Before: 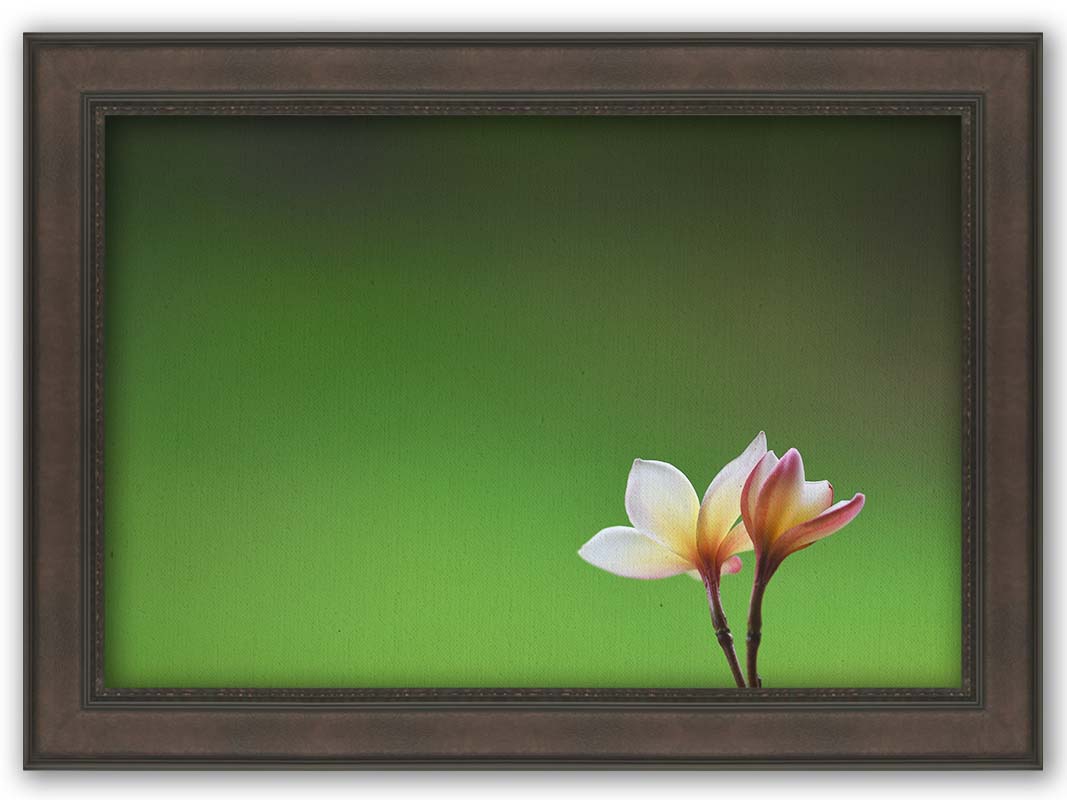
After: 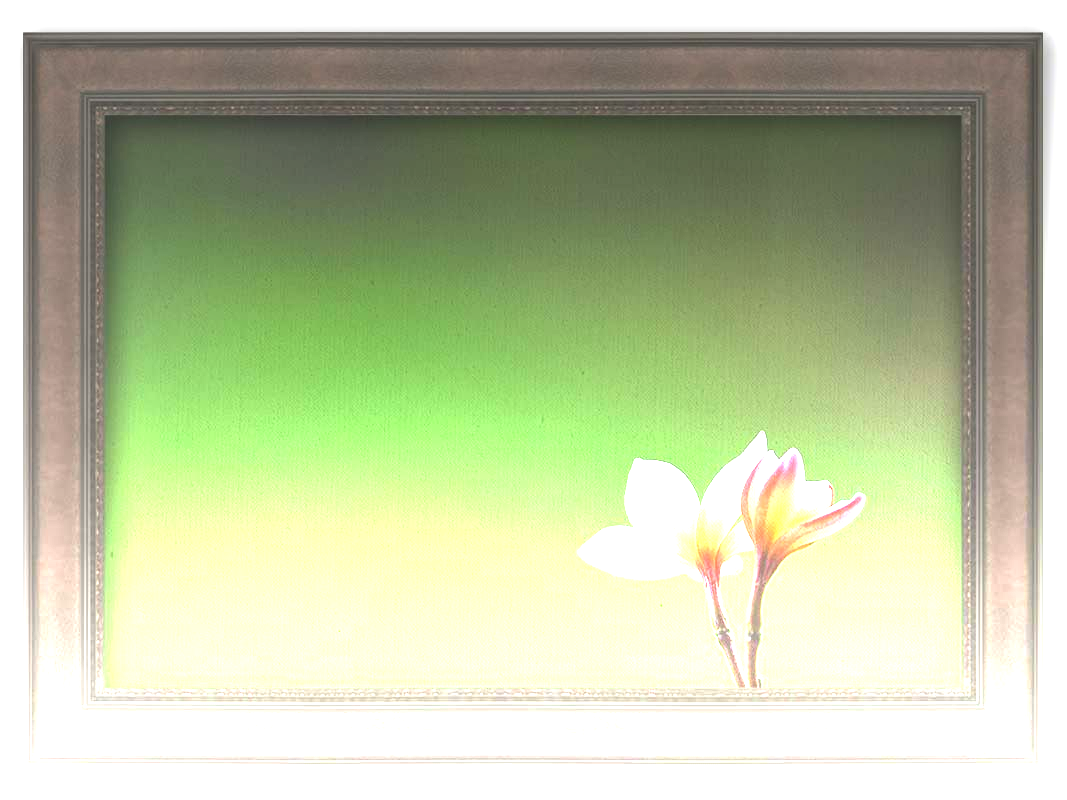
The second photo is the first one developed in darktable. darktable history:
white balance: emerald 1
graduated density: density -3.9 EV
local contrast: detail 110%
exposure: black level correction -0.005, exposure 0.622 EV, compensate highlight preservation false
